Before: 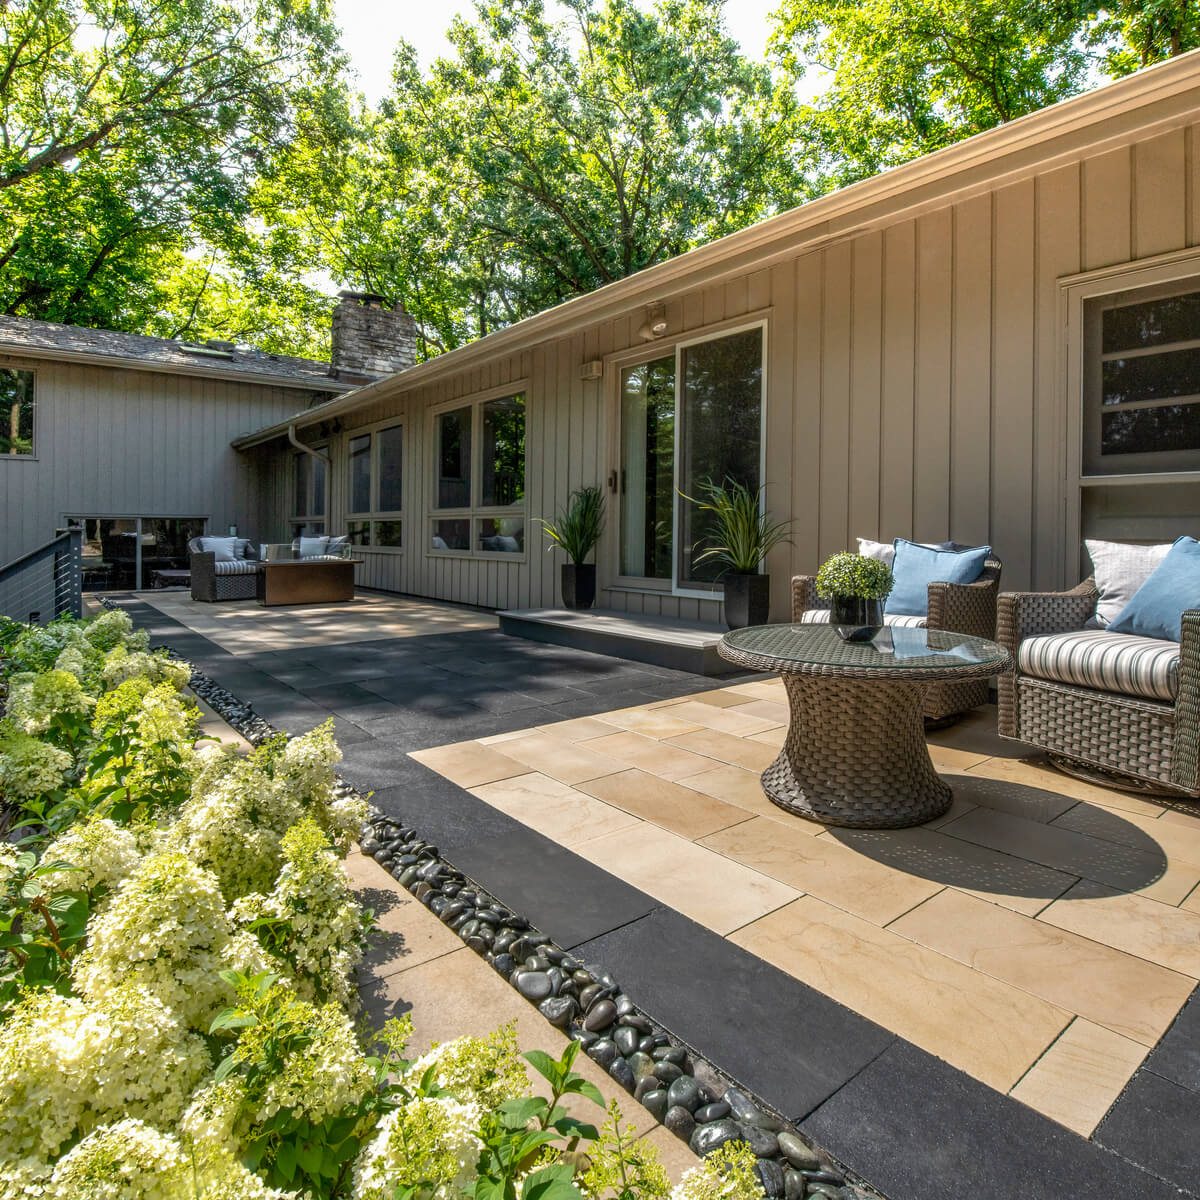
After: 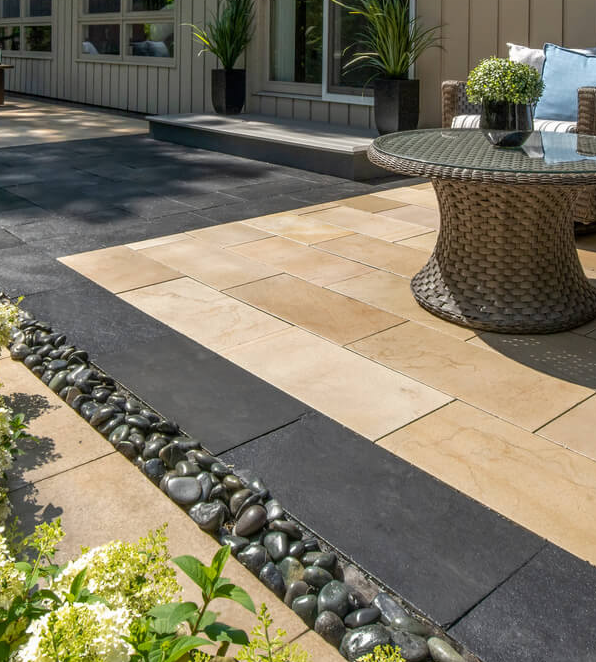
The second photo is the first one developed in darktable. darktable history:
crop: left 29.239%, top 41.333%, right 21.042%, bottom 3.495%
color calibration: illuminant same as pipeline (D50), adaptation XYZ, x 0.347, y 0.358, temperature 5013.7 K
